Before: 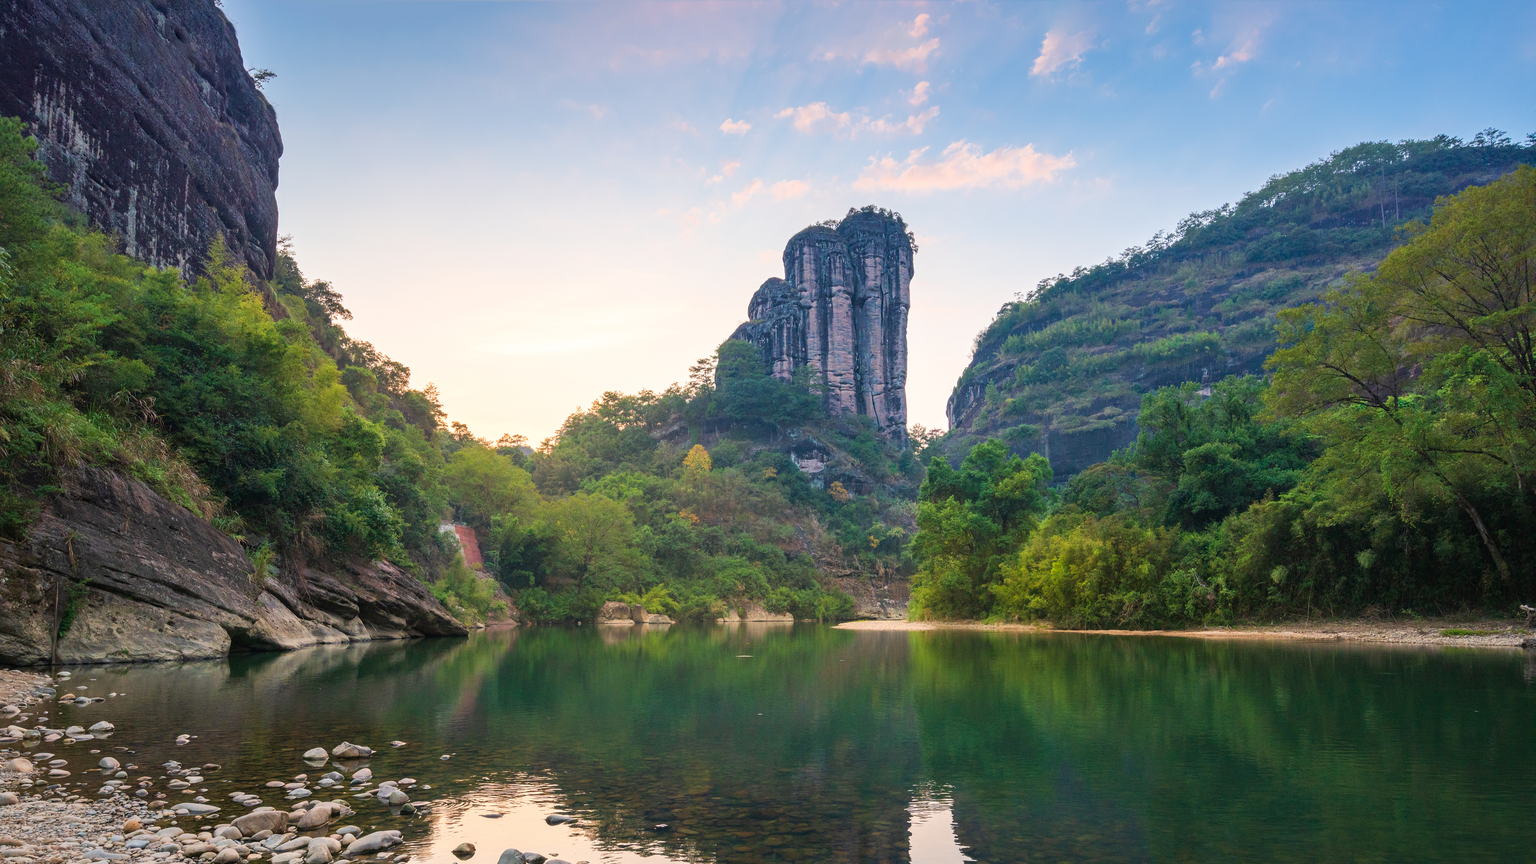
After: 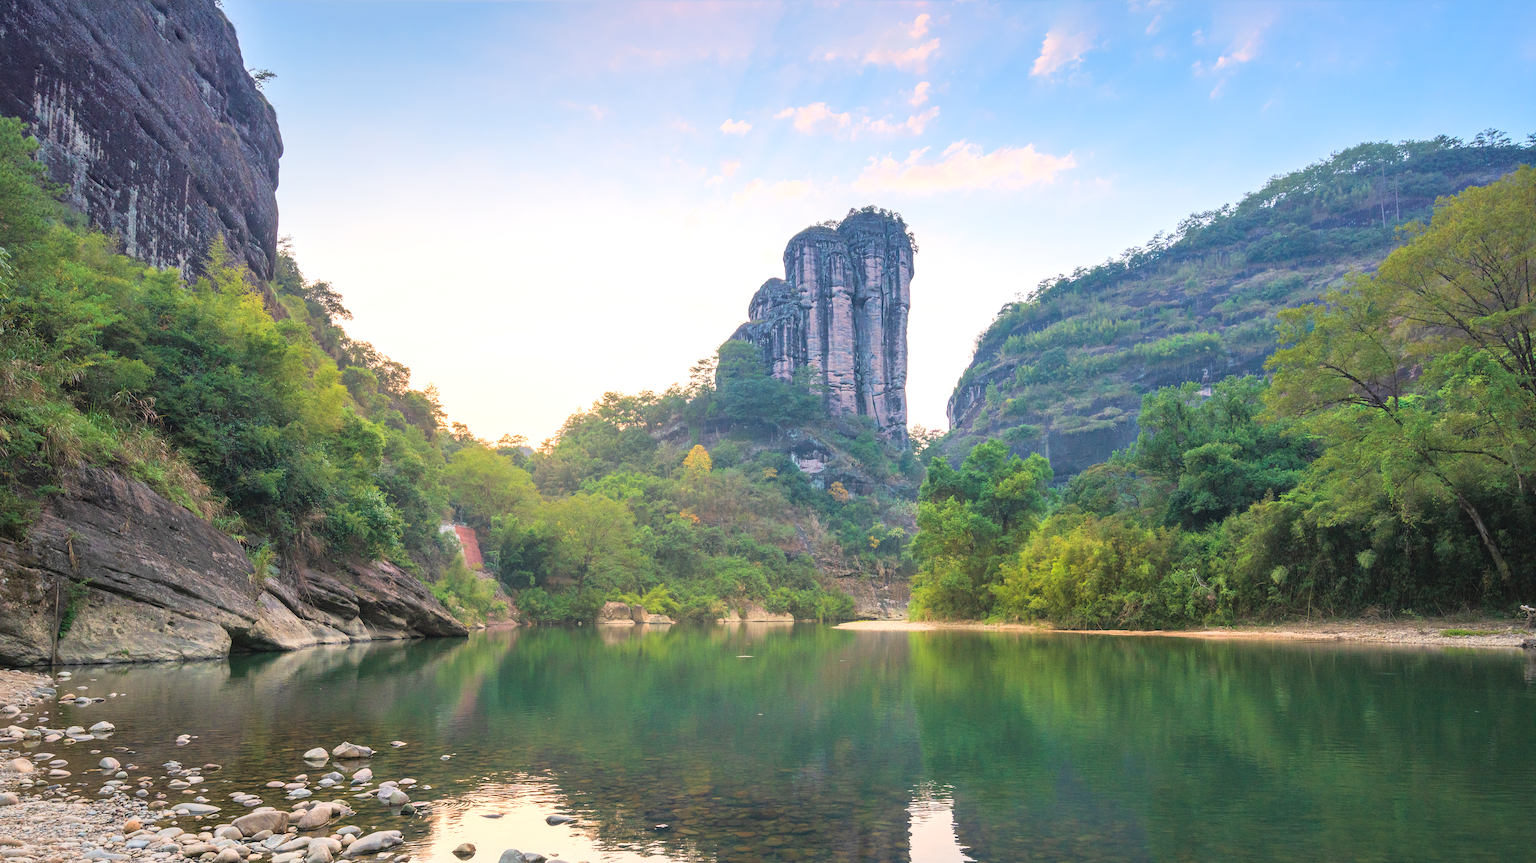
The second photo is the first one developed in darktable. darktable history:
contrast brightness saturation: brightness 0.155
exposure: exposure 0.288 EV, compensate highlight preservation false
